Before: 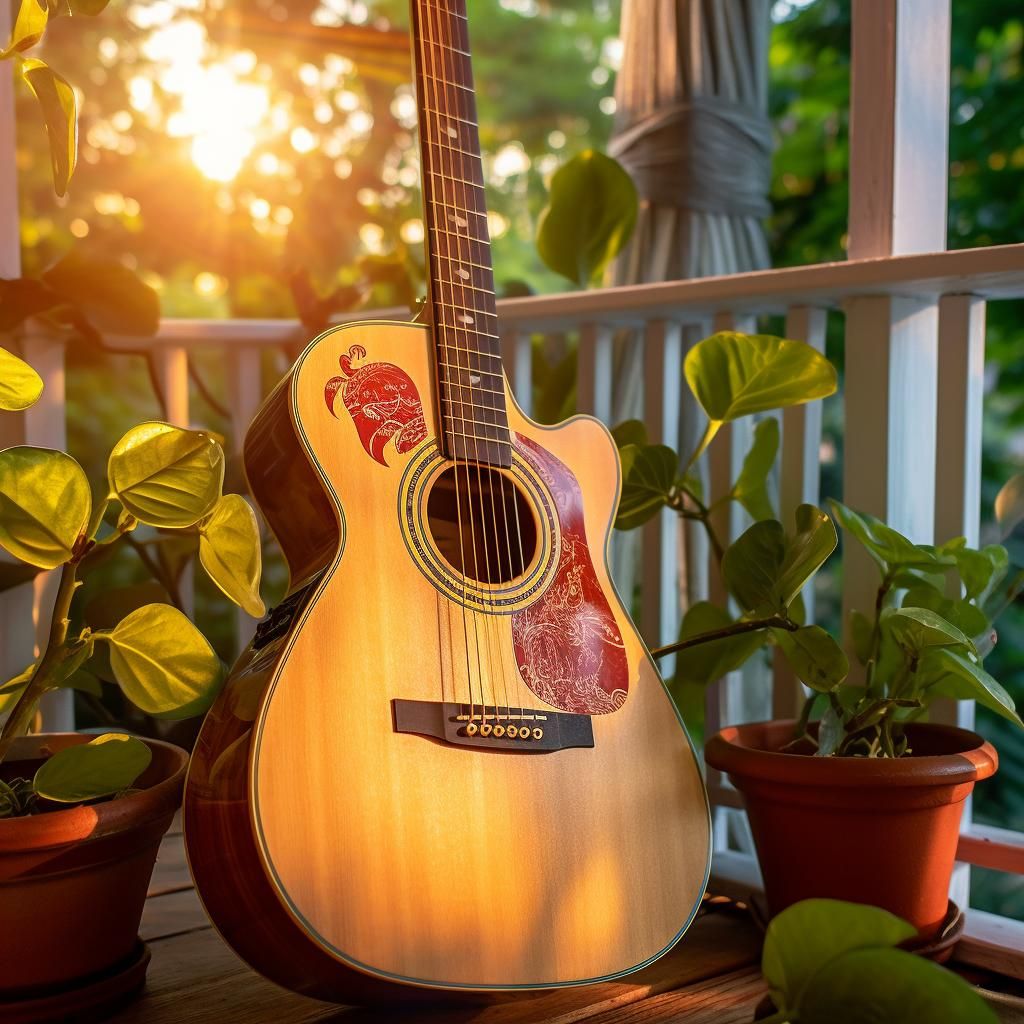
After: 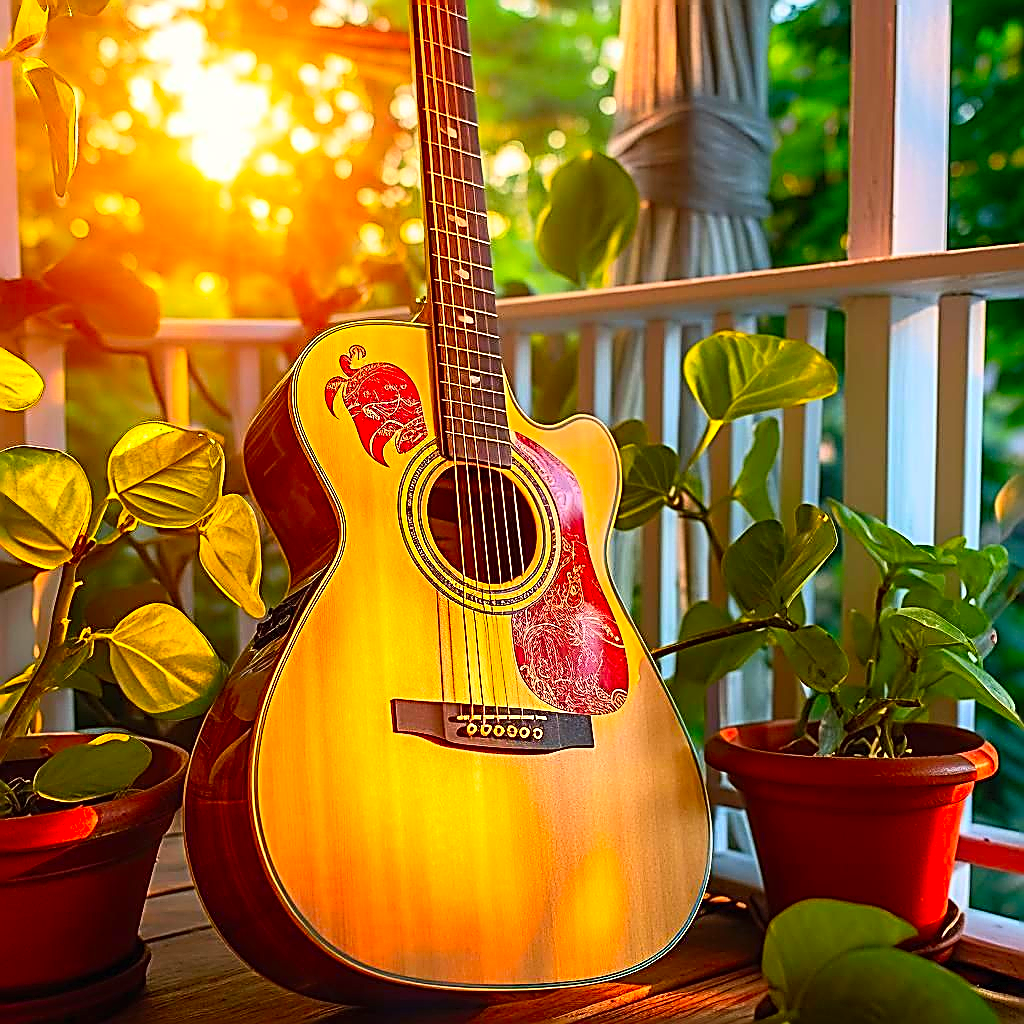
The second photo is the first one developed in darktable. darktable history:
sharpen: amount 2
contrast brightness saturation: contrast 0.2, brightness 0.2, saturation 0.8
